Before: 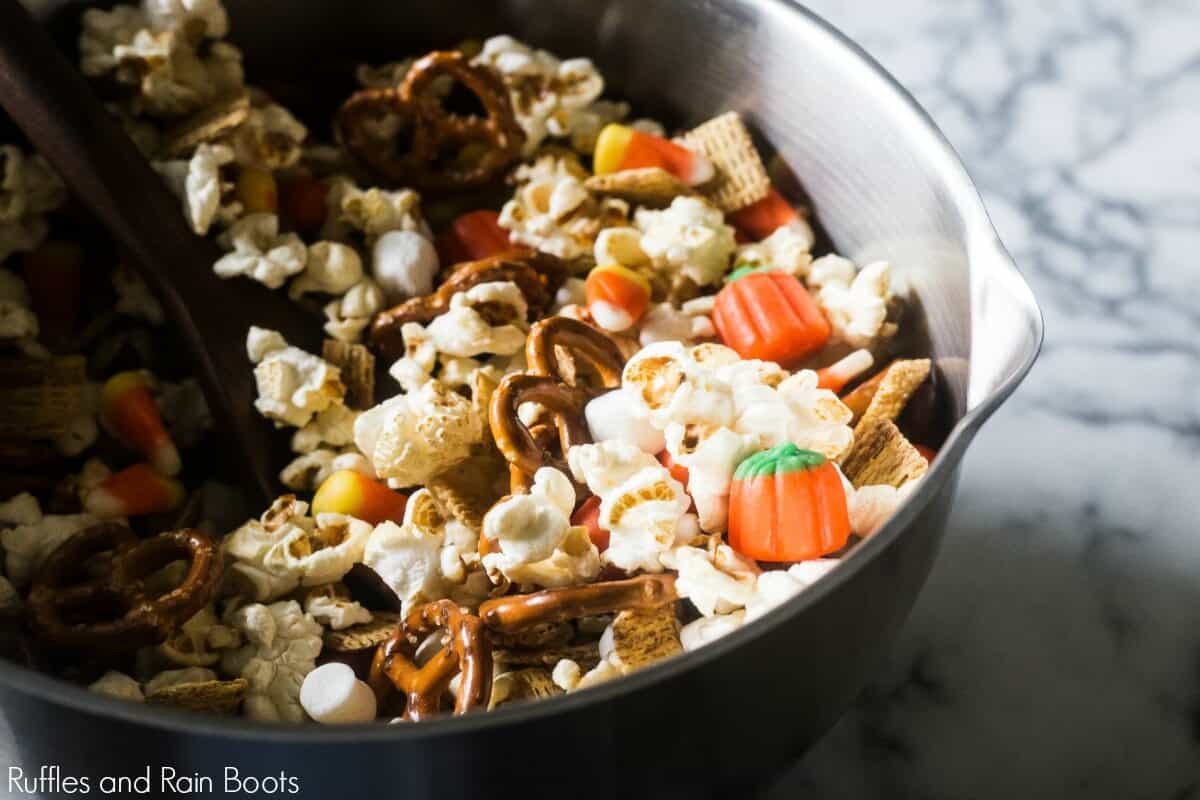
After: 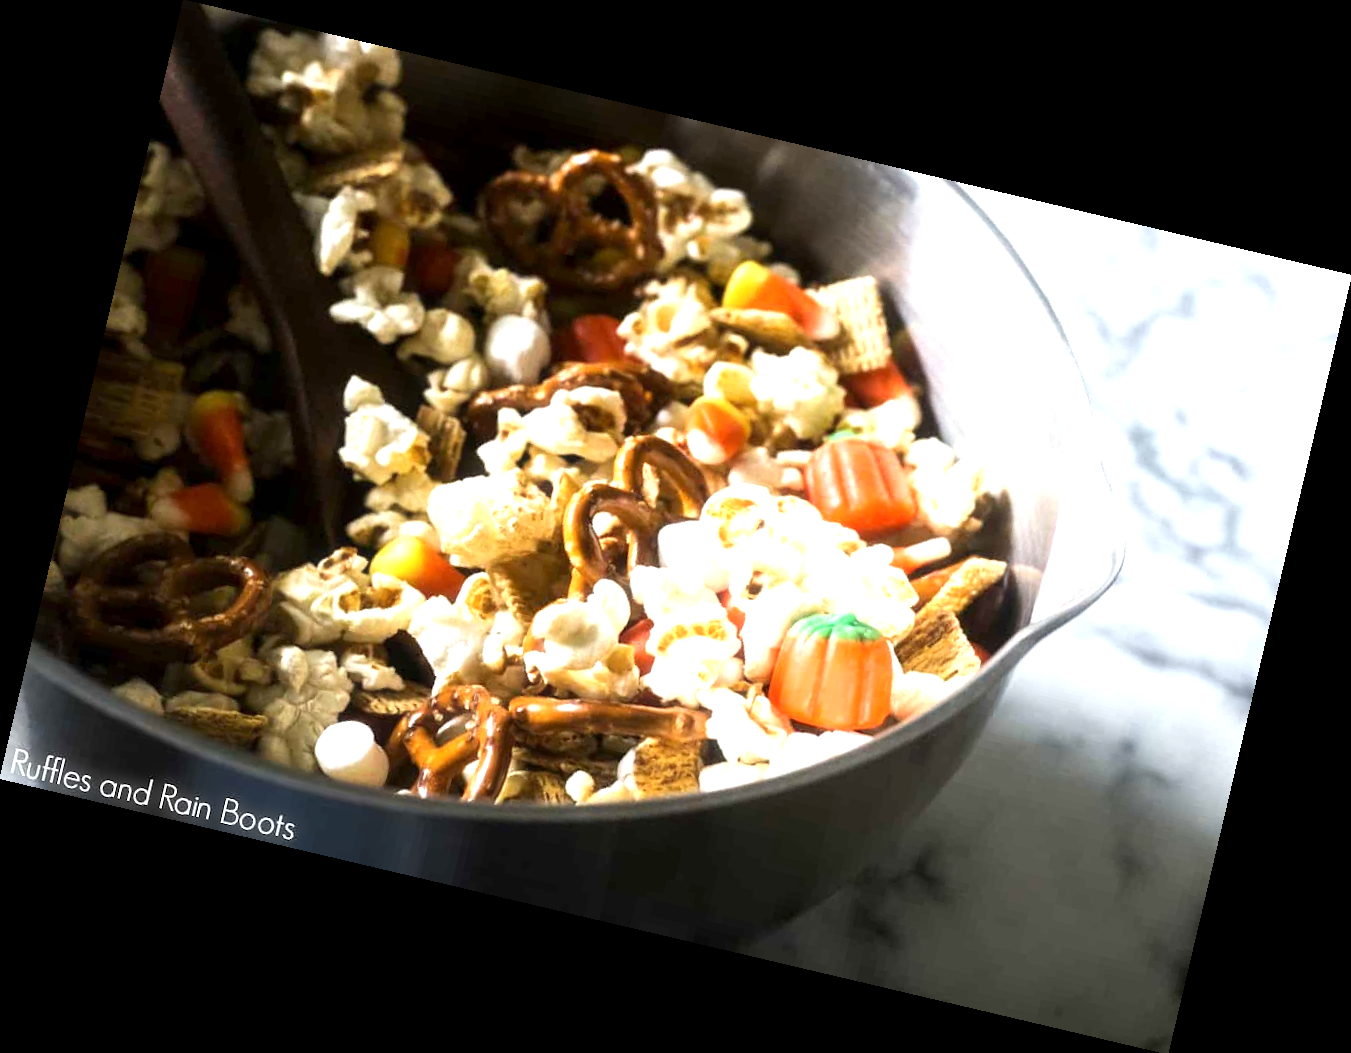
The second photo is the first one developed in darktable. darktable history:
haze removal: strength -0.05
exposure: black level correction 0.001, exposure 0.955 EV, compensate exposure bias true, compensate highlight preservation false
rotate and perspective: rotation 13.27°, automatic cropping off
